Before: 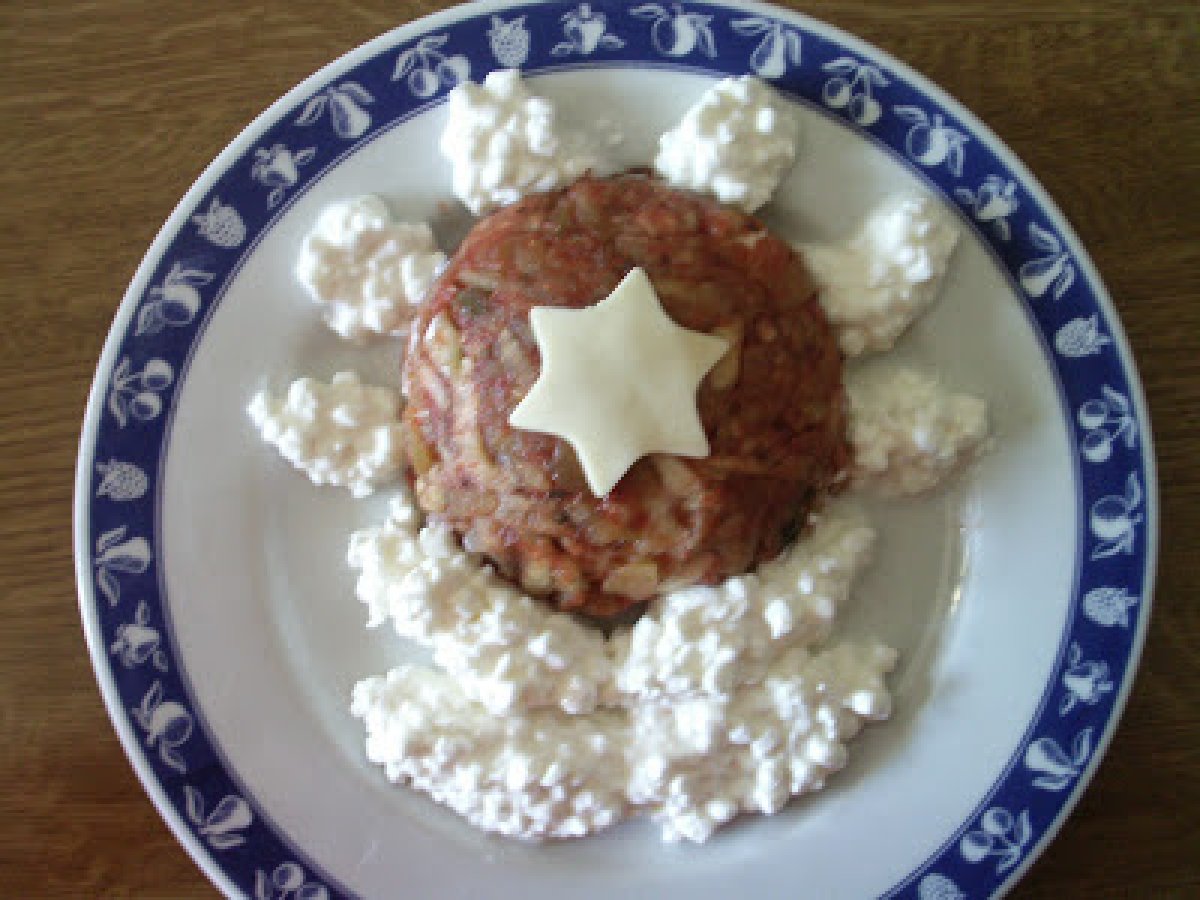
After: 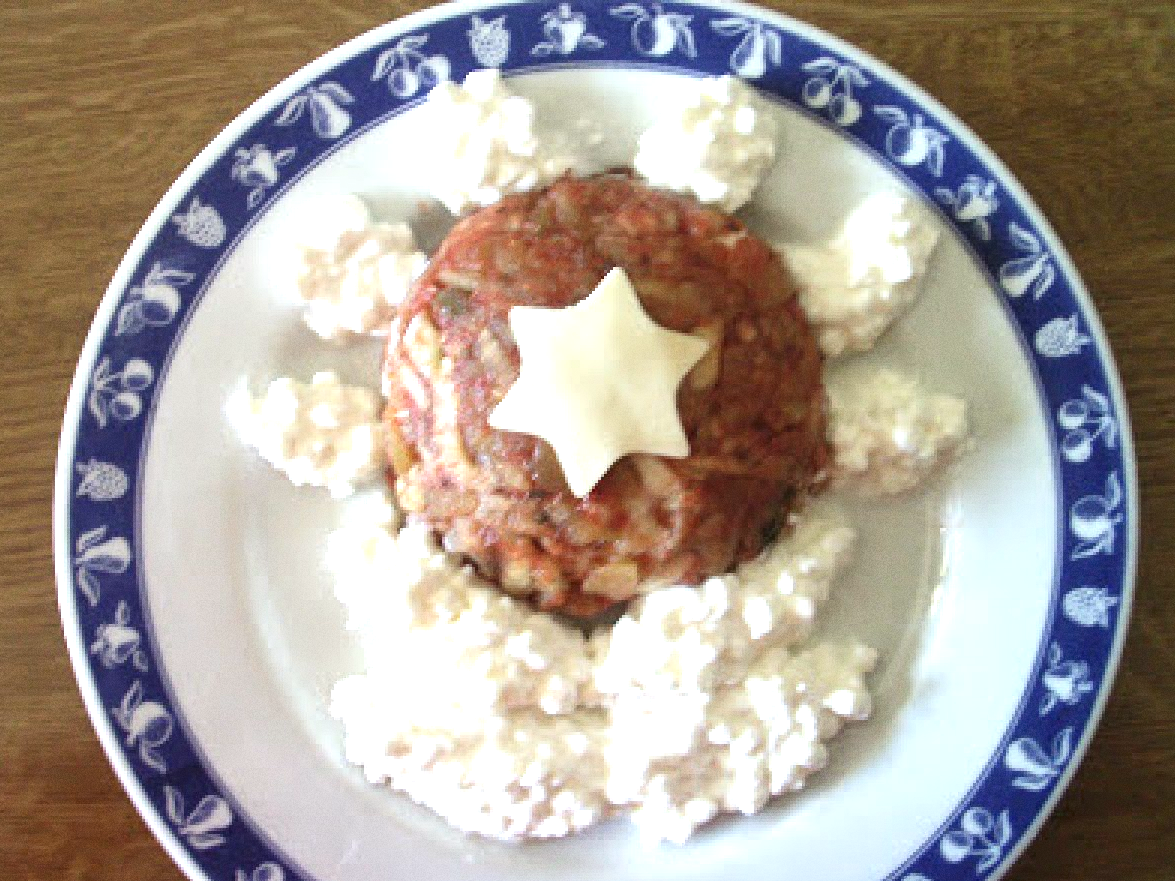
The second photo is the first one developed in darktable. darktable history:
white balance: red 1.009, blue 0.985
grain: on, module defaults
crop: left 1.743%, right 0.268%, bottom 2.011%
exposure: black level correction 0, exposure 1 EV, compensate highlight preservation false
